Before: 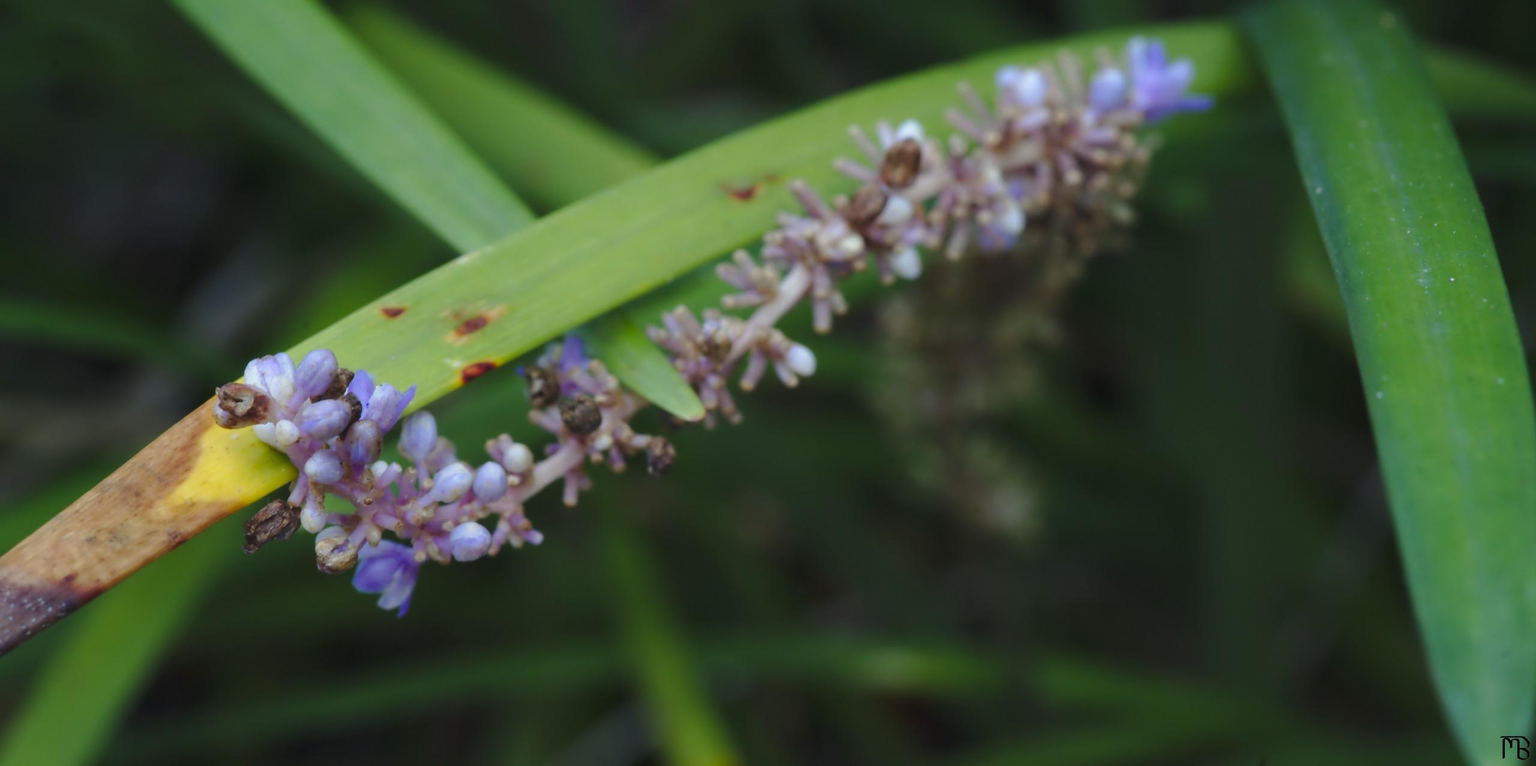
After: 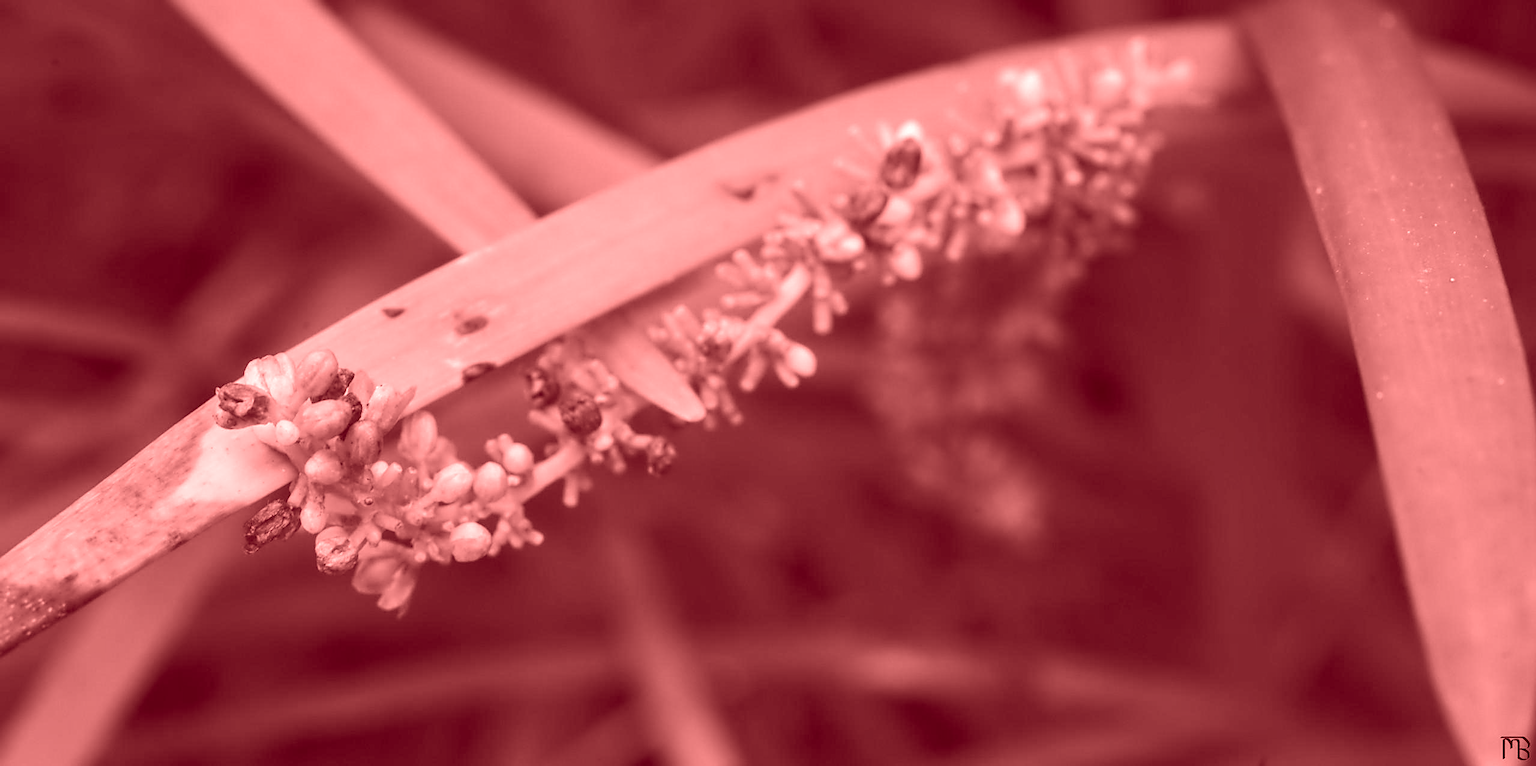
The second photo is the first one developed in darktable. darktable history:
local contrast: on, module defaults
sharpen: on, module defaults
colorize: saturation 60%, source mix 100%
